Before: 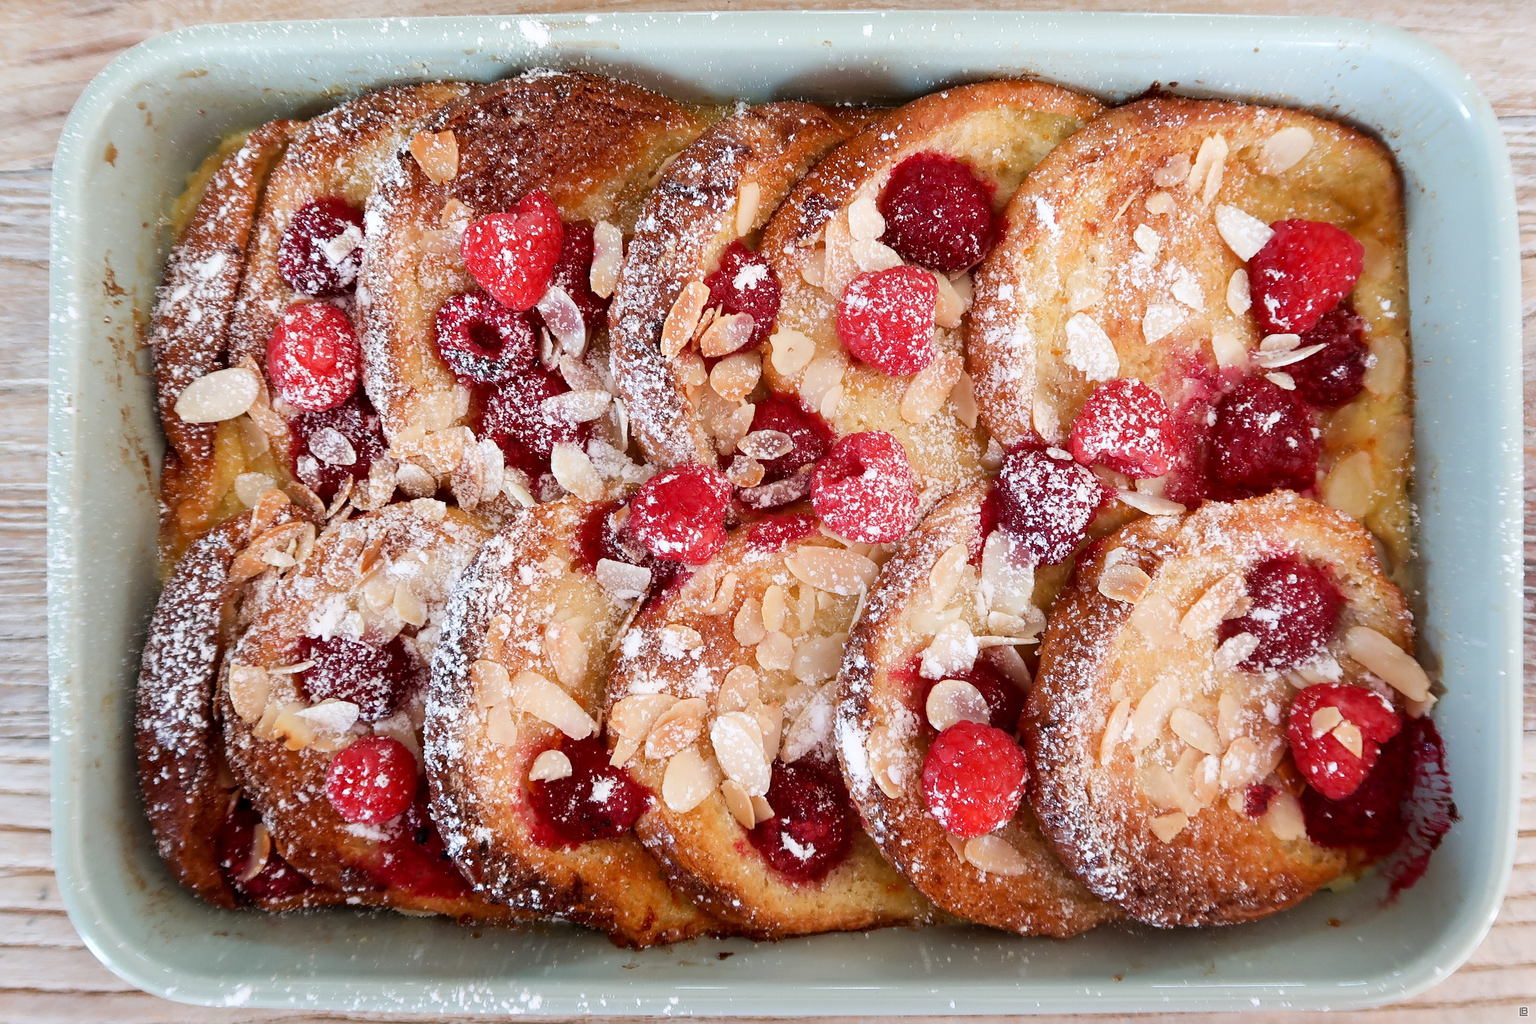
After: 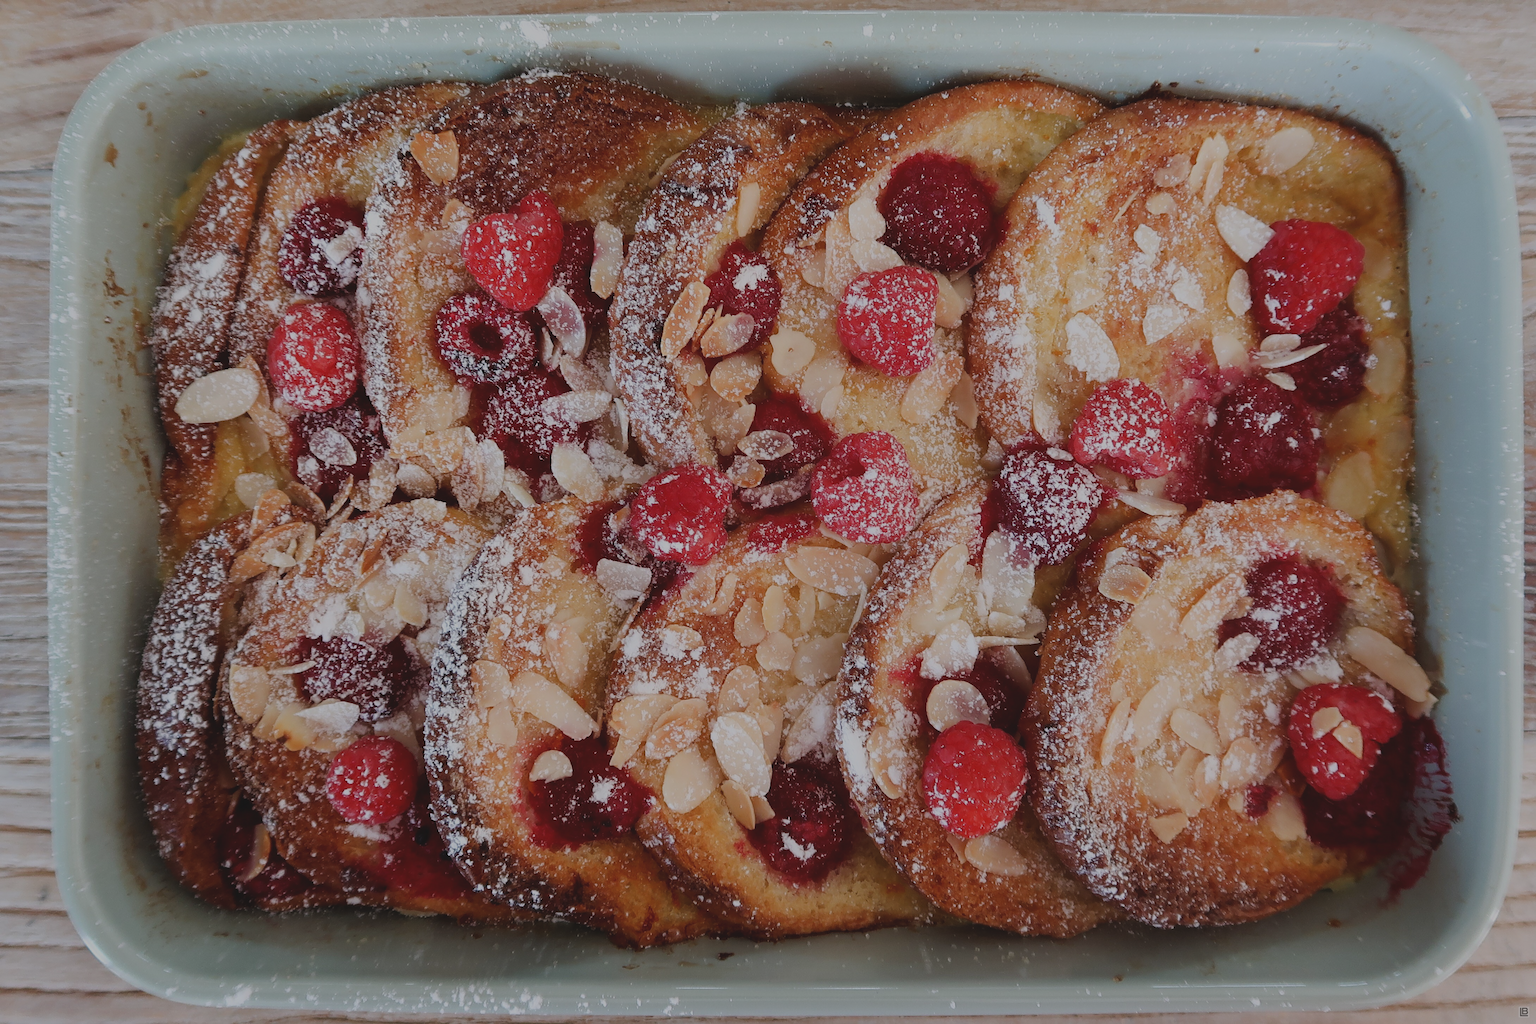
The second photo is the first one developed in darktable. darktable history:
exposure: black level correction -0.018, exposure -1.094 EV, compensate exposure bias true, compensate highlight preservation false
